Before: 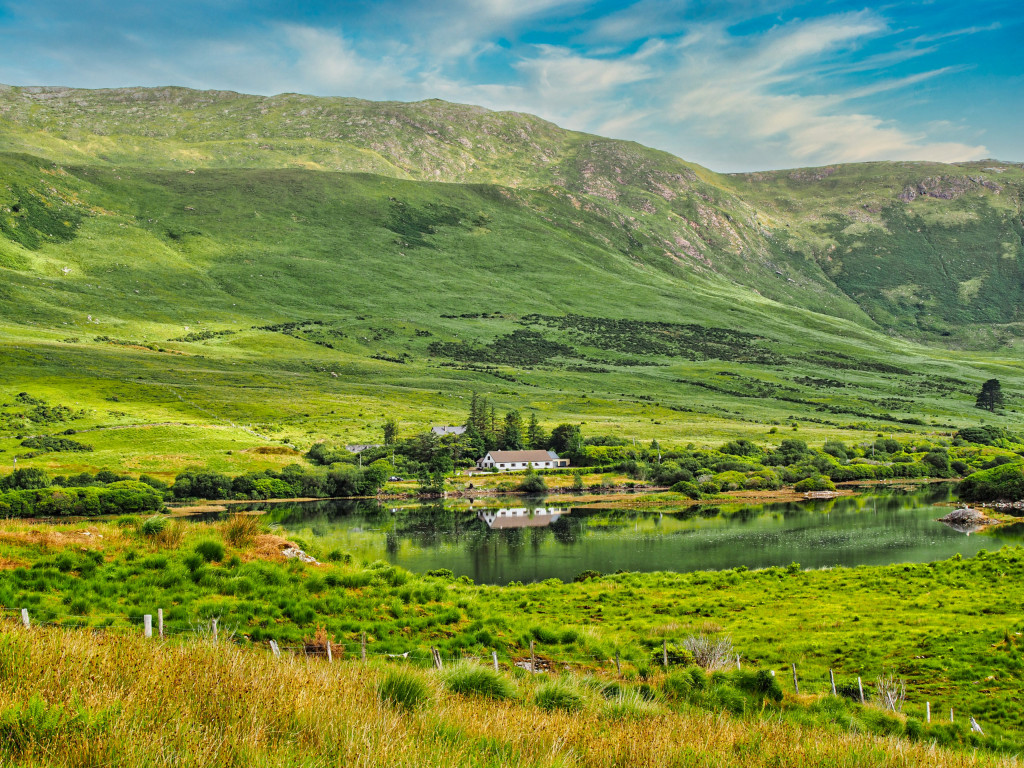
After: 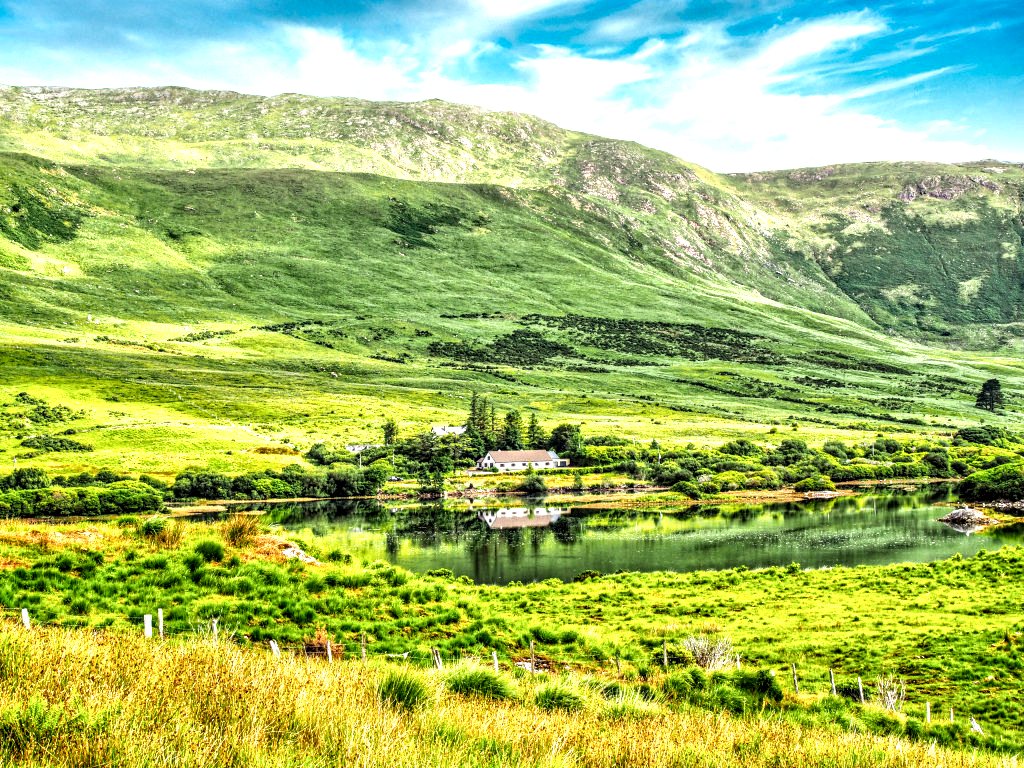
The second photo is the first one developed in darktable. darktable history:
exposure: black level correction 0, exposure 1 EV, compensate exposure bias true, compensate highlight preservation false
local contrast: highlights 19%, detail 186%
